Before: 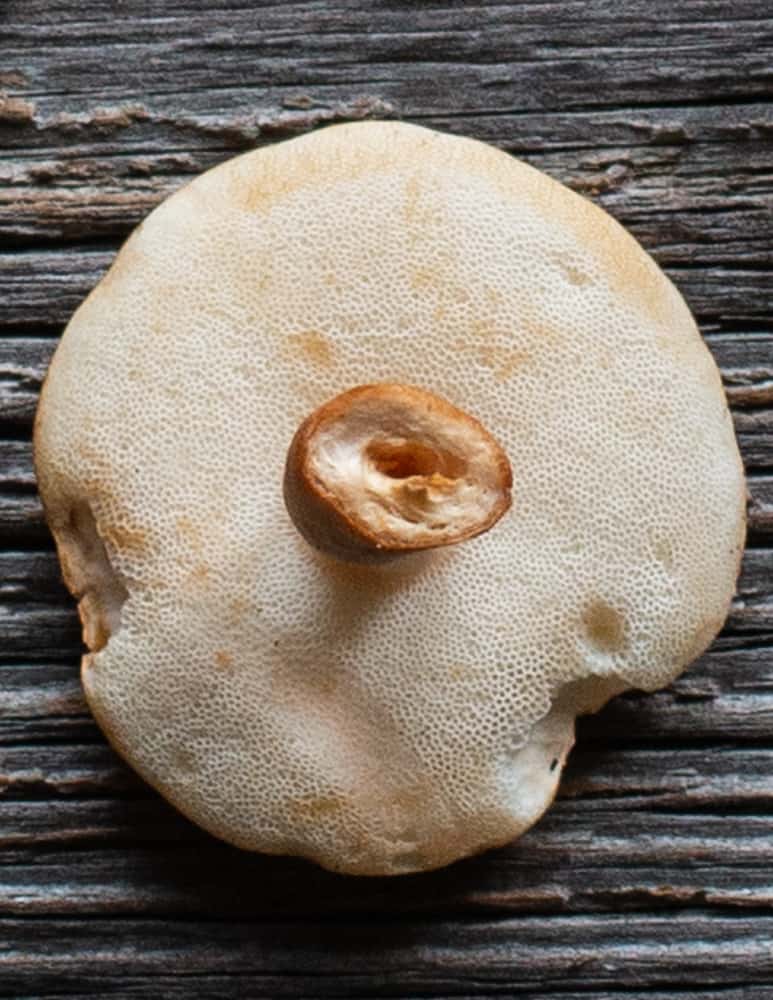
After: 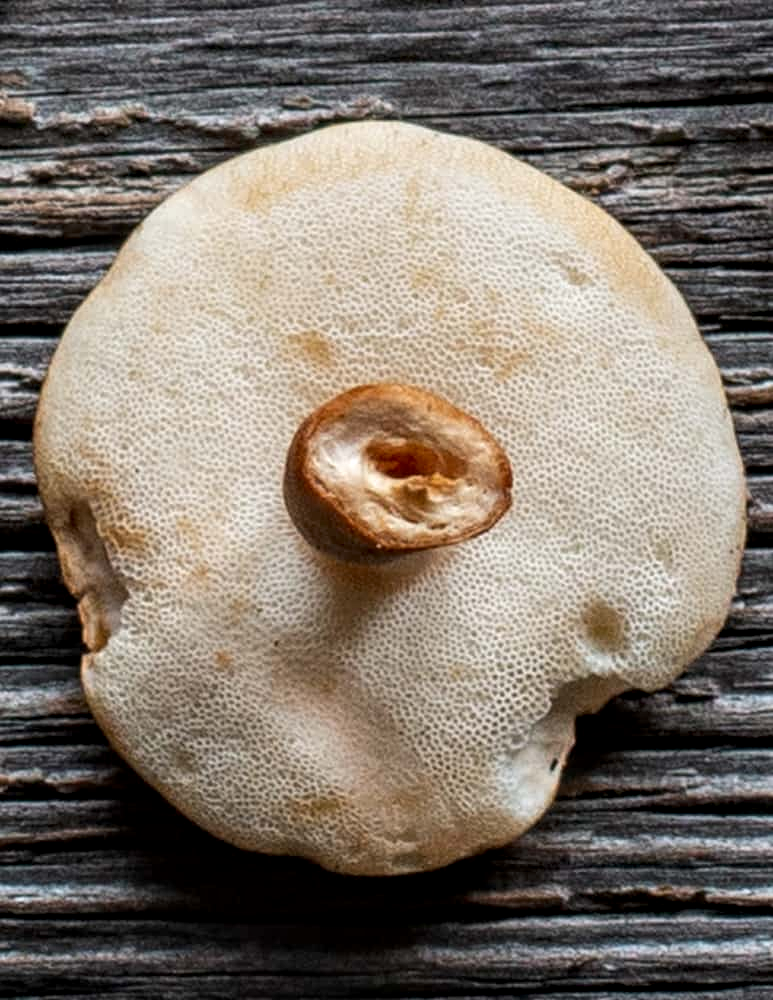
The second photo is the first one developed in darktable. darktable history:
contrast equalizer: octaves 7, y [[0.509, 0.517, 0.523, 0.523, 0.517, 0.509], [0.5 ×6], [0.5 ×6], [0 ×6], [0 ×6]]
local contrast: detail 130%
